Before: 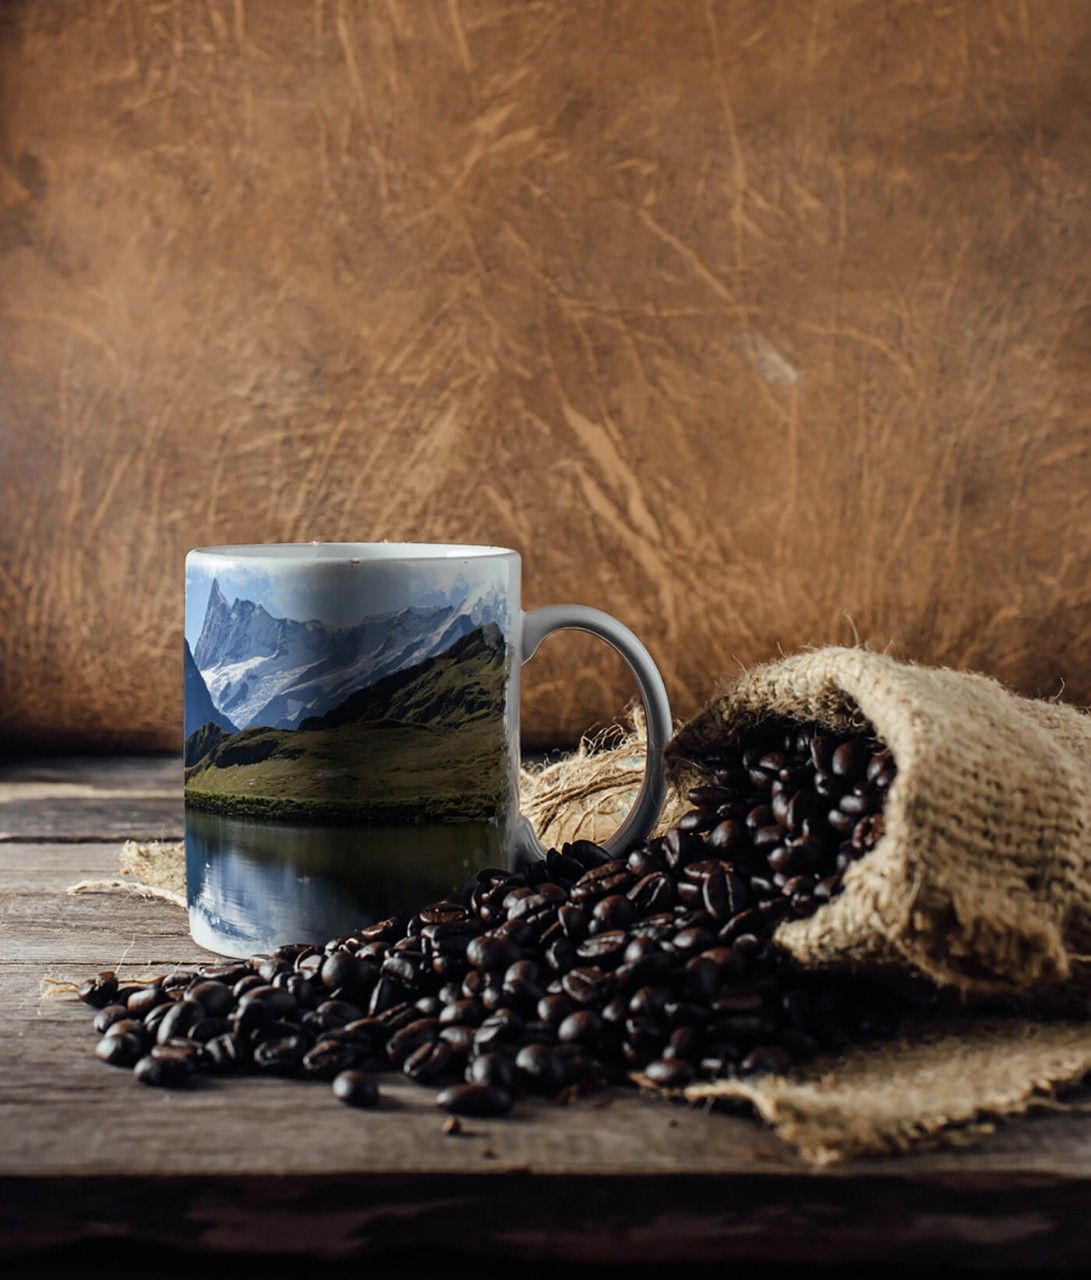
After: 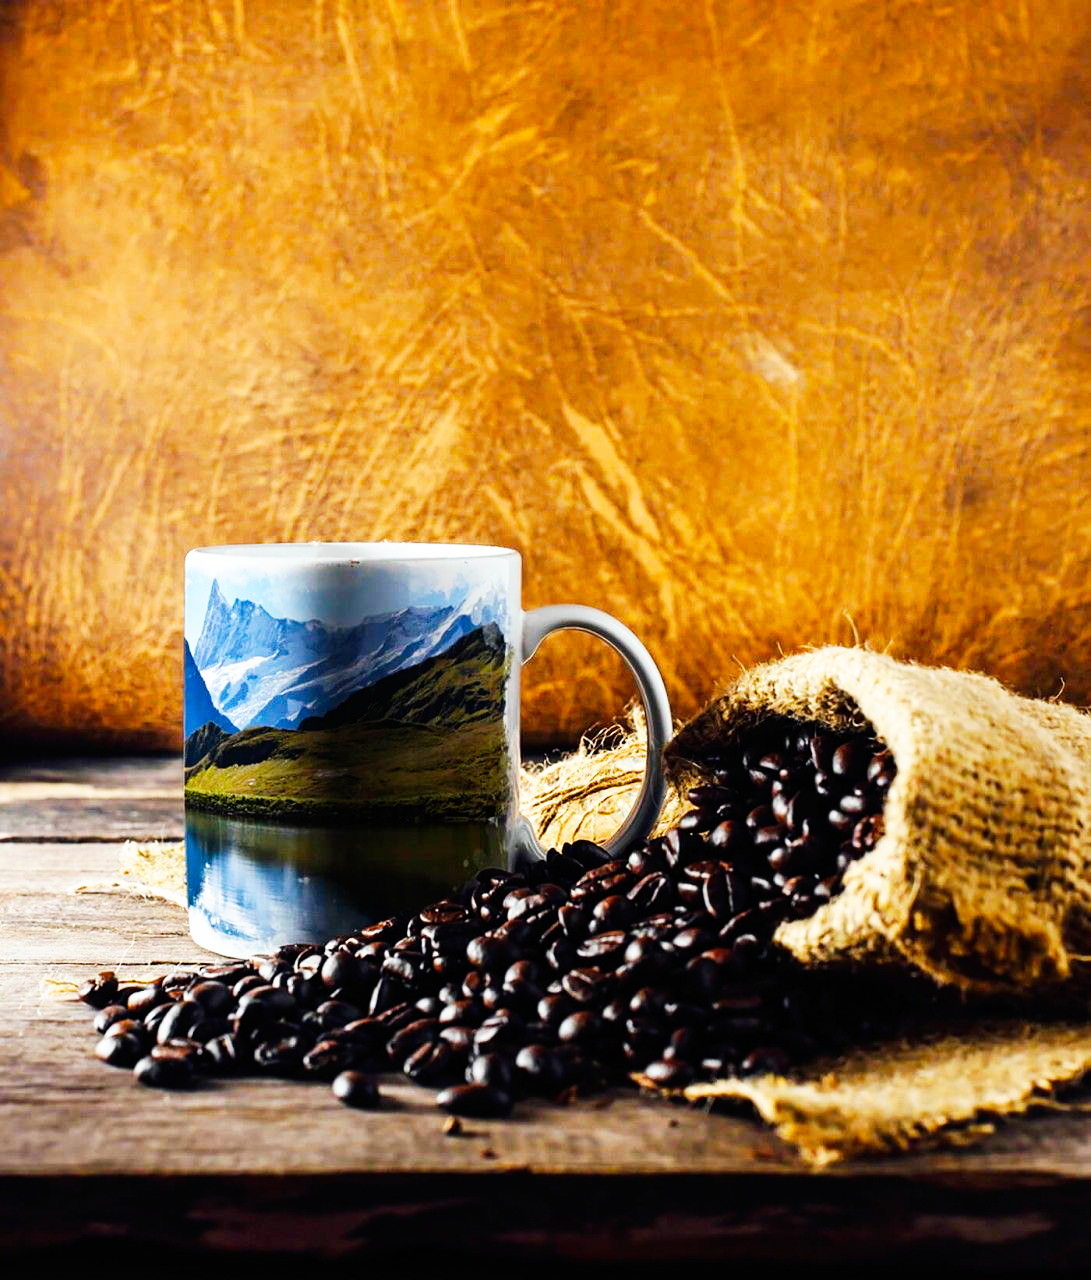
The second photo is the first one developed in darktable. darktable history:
base curve: curves: ch0 [(0, 0) (0.007, 0.004) (0.027, 0.03) (0.046, 0.07) (0.207, 0.54) (0.442, 0.872) (0.673, 0.972) (1, 1)], preserve colors none
color balance rgb: linear chroma grading › global chroma 10%, perceptual saturation grading › global saturation 30%, global vibrance 10%
